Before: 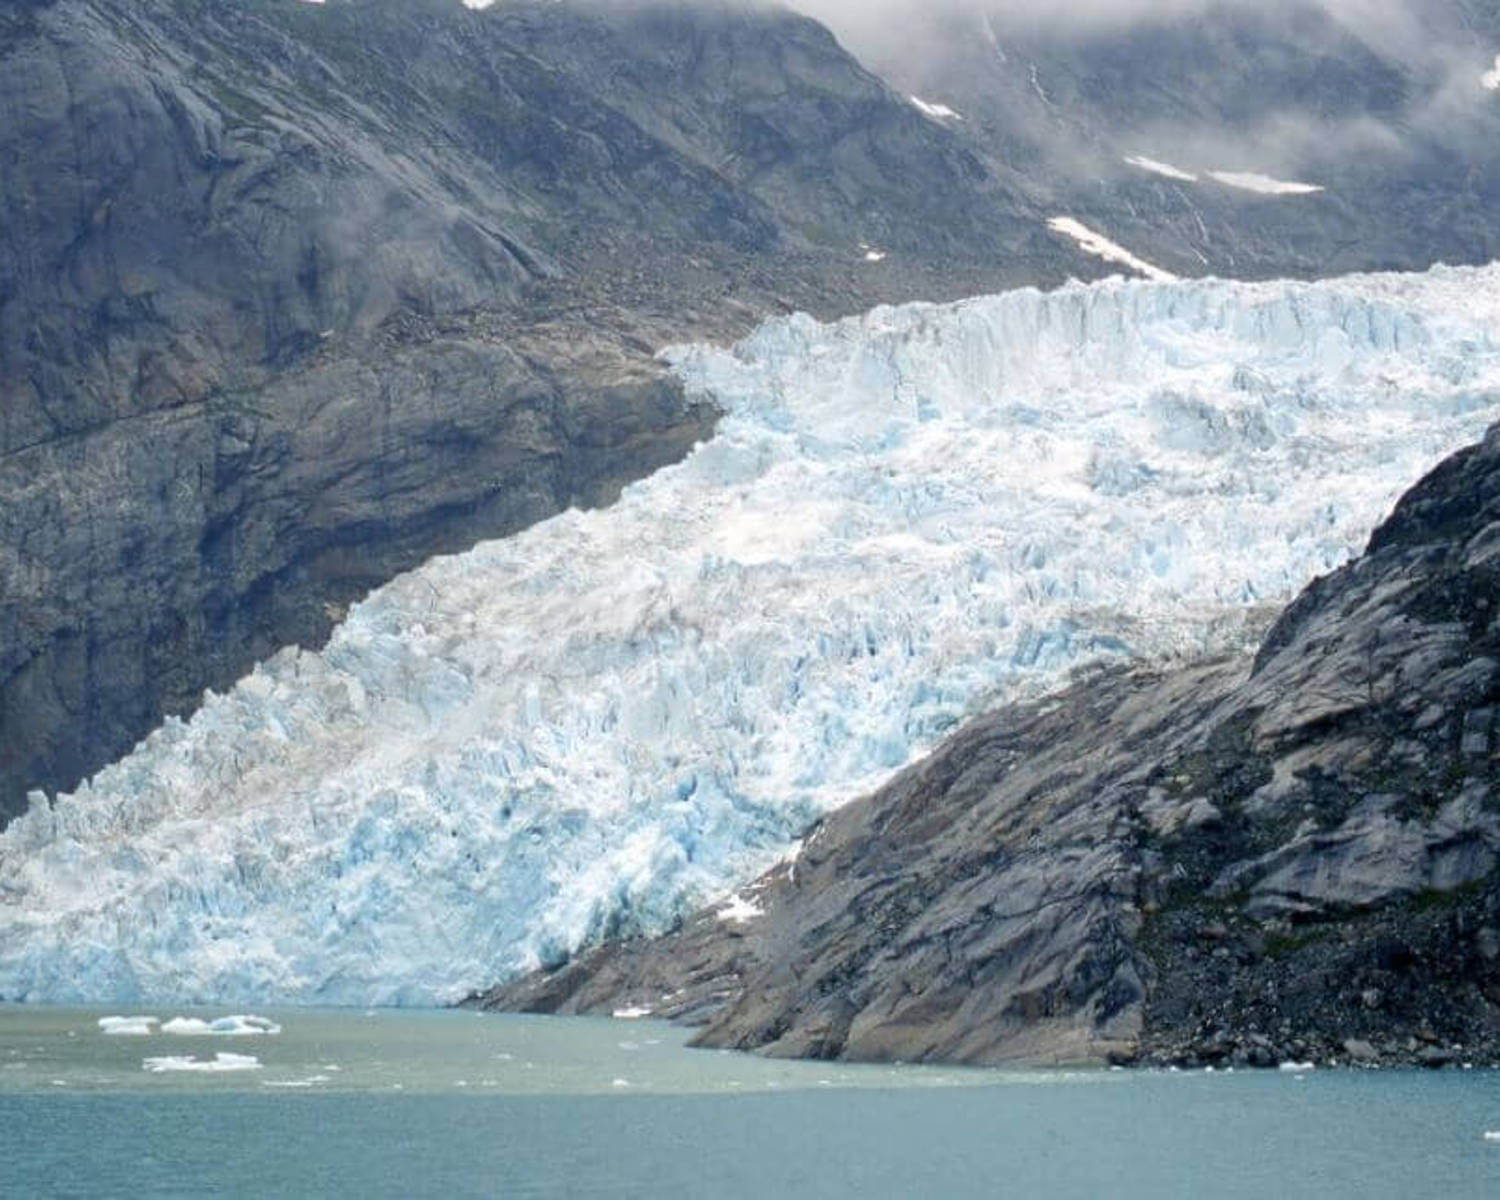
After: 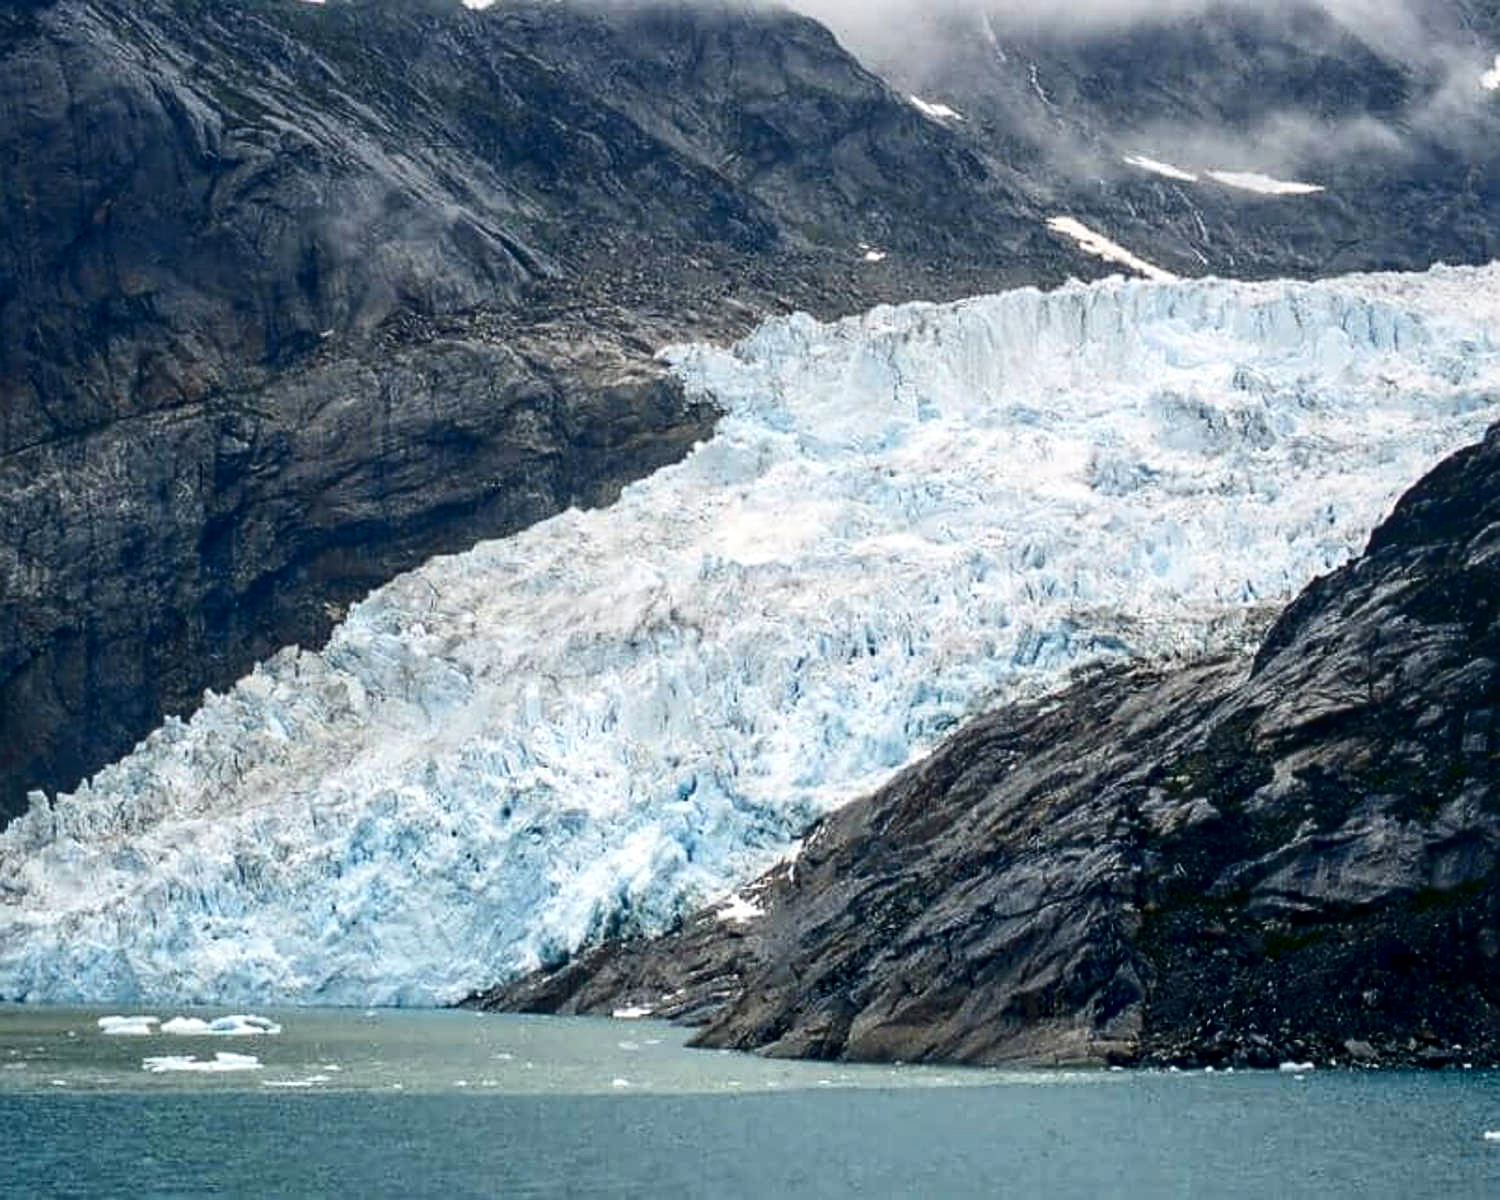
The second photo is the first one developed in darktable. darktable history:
local contrast: on, module defaults
sharpen: on, module defaults
contrast brightness saturation: contrast 0.24, brightness -0.24, saturation 0.14
